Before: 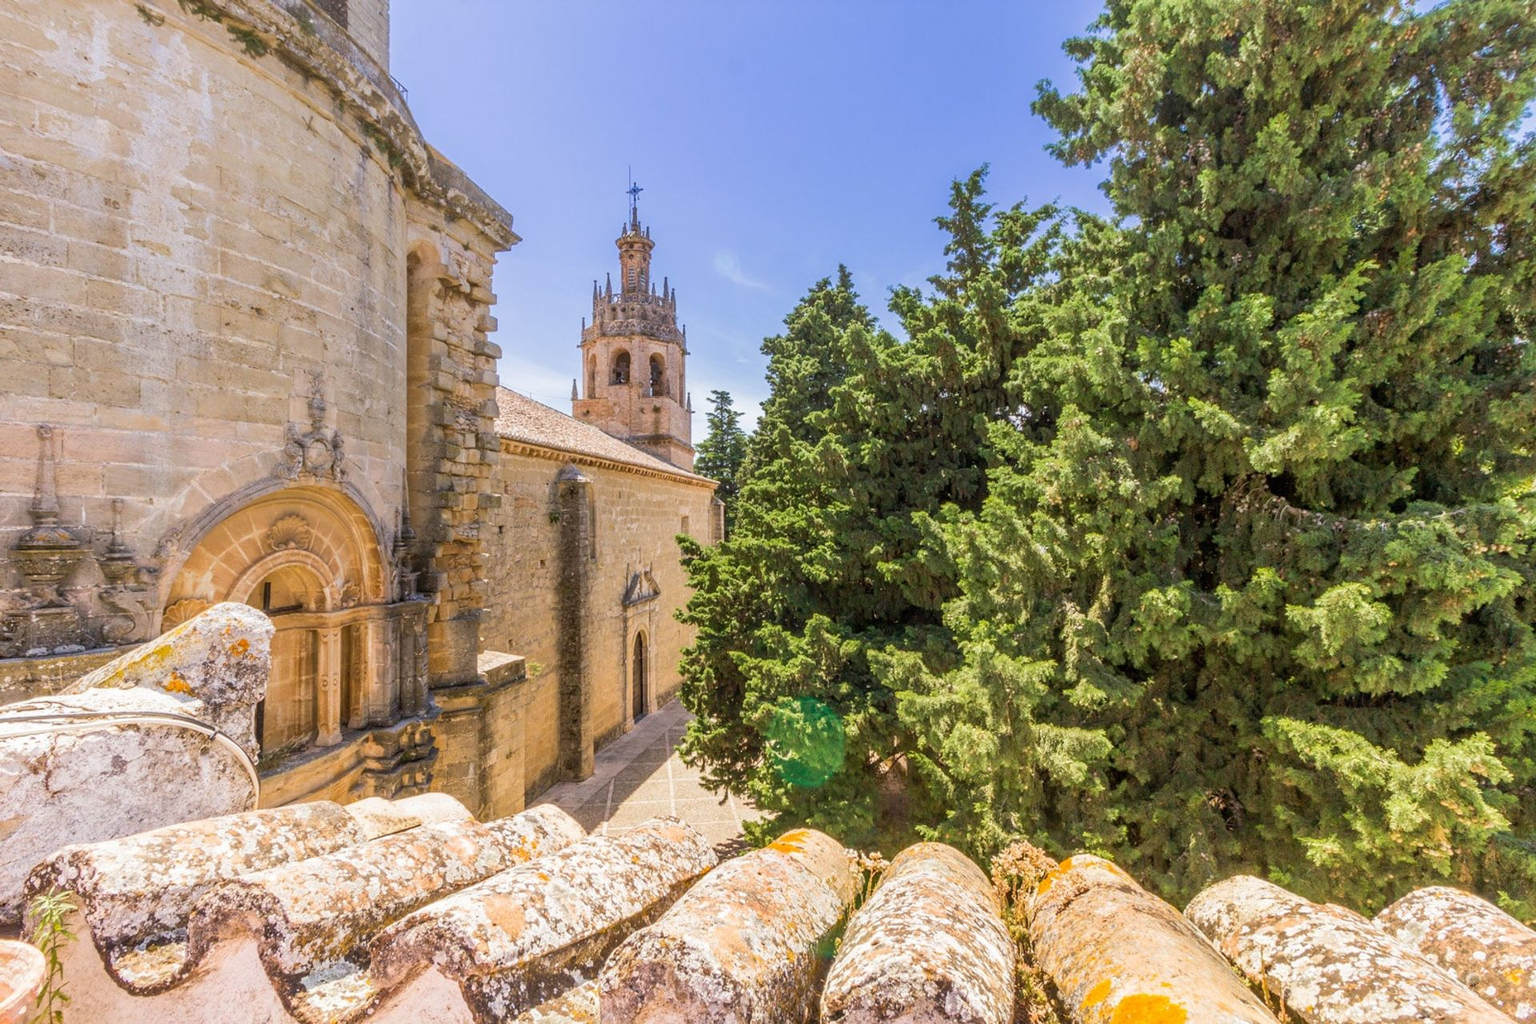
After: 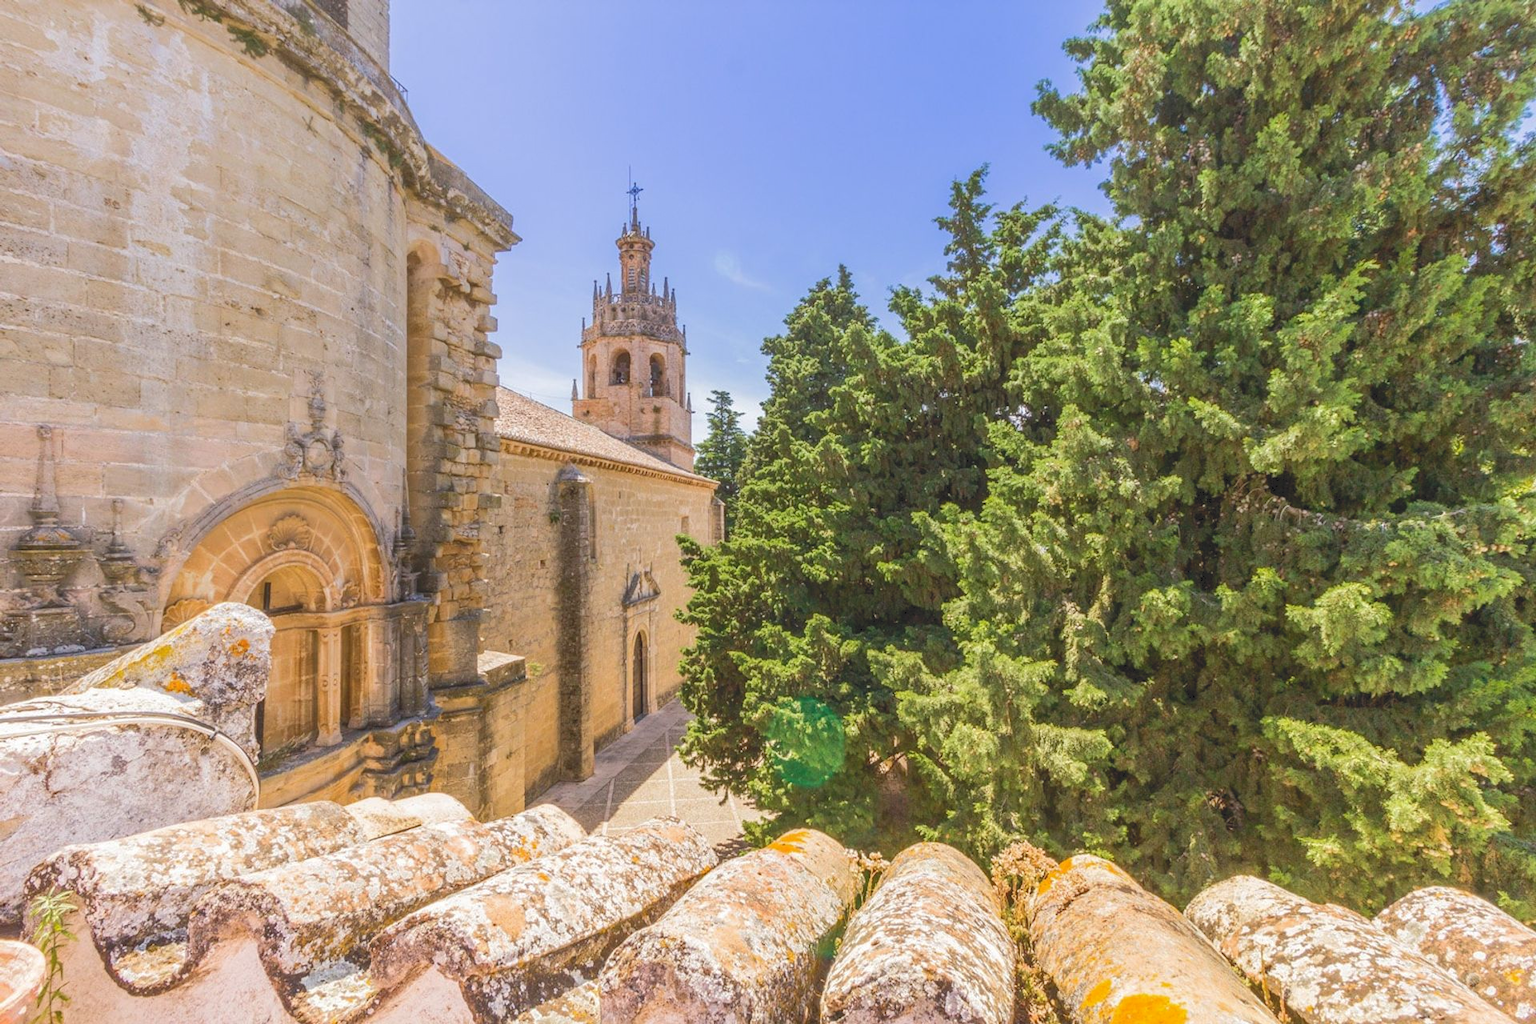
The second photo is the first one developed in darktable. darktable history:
tone curve: curves: ch0 [(0, 0) (0.003, 0.125) (0.011, 0.139) (0.025, 0.155) (0.044, 0.174) (0.069, 0.192) (0.1, 0.211) (0.136, 0.234) (0.177, 0.262) (0.224, 0.296) (0.277, 0.337) (0.335, 0.385) (0.399, 0.436) (0.468, 0.5) (0.543, 0.573) (0.623, 0.644) (0.709, 0.713) (0.801, 0.791) (0.898, 0.881) (1, 1)], color space Lab, independent channels, preserve colors none
